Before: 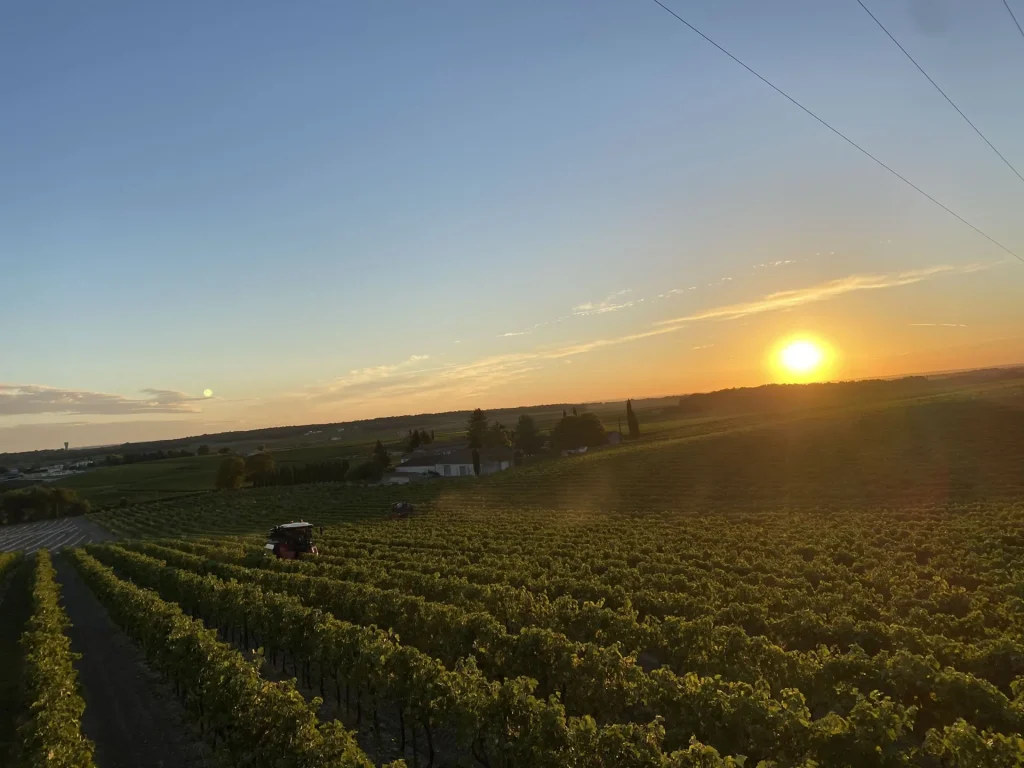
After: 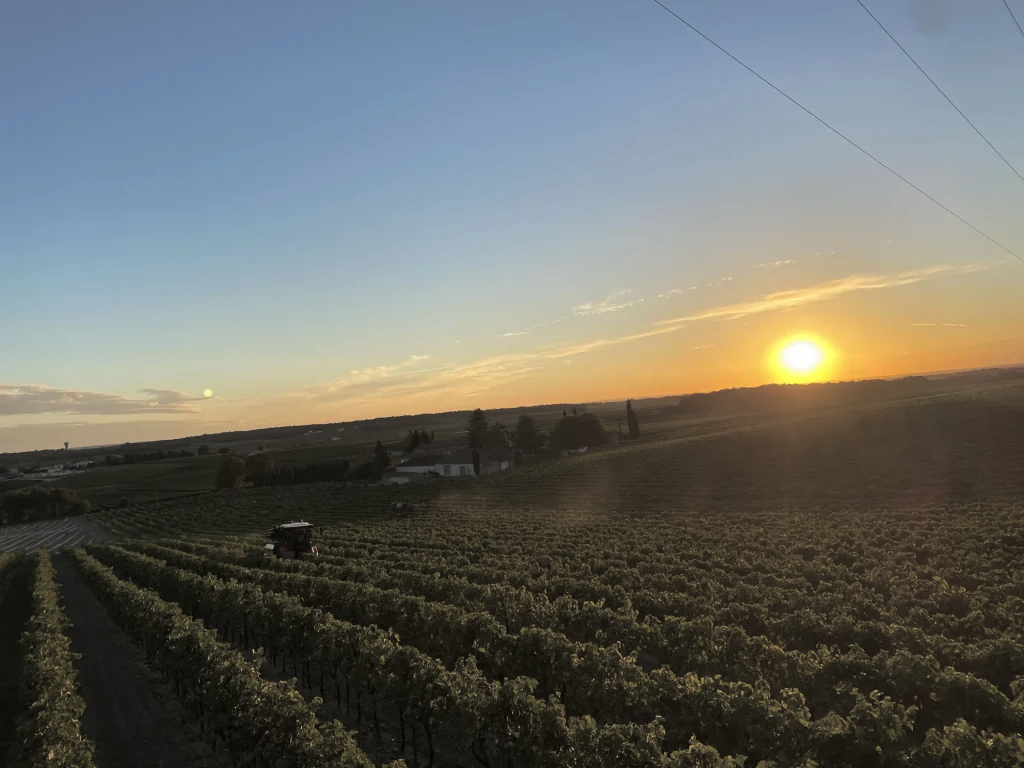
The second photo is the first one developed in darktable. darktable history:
split-toning: shadows › hue 36°, shadows › saturation 0.05, highlights › hue 10.8°, highlights › saturation 0.15, compress 40%
